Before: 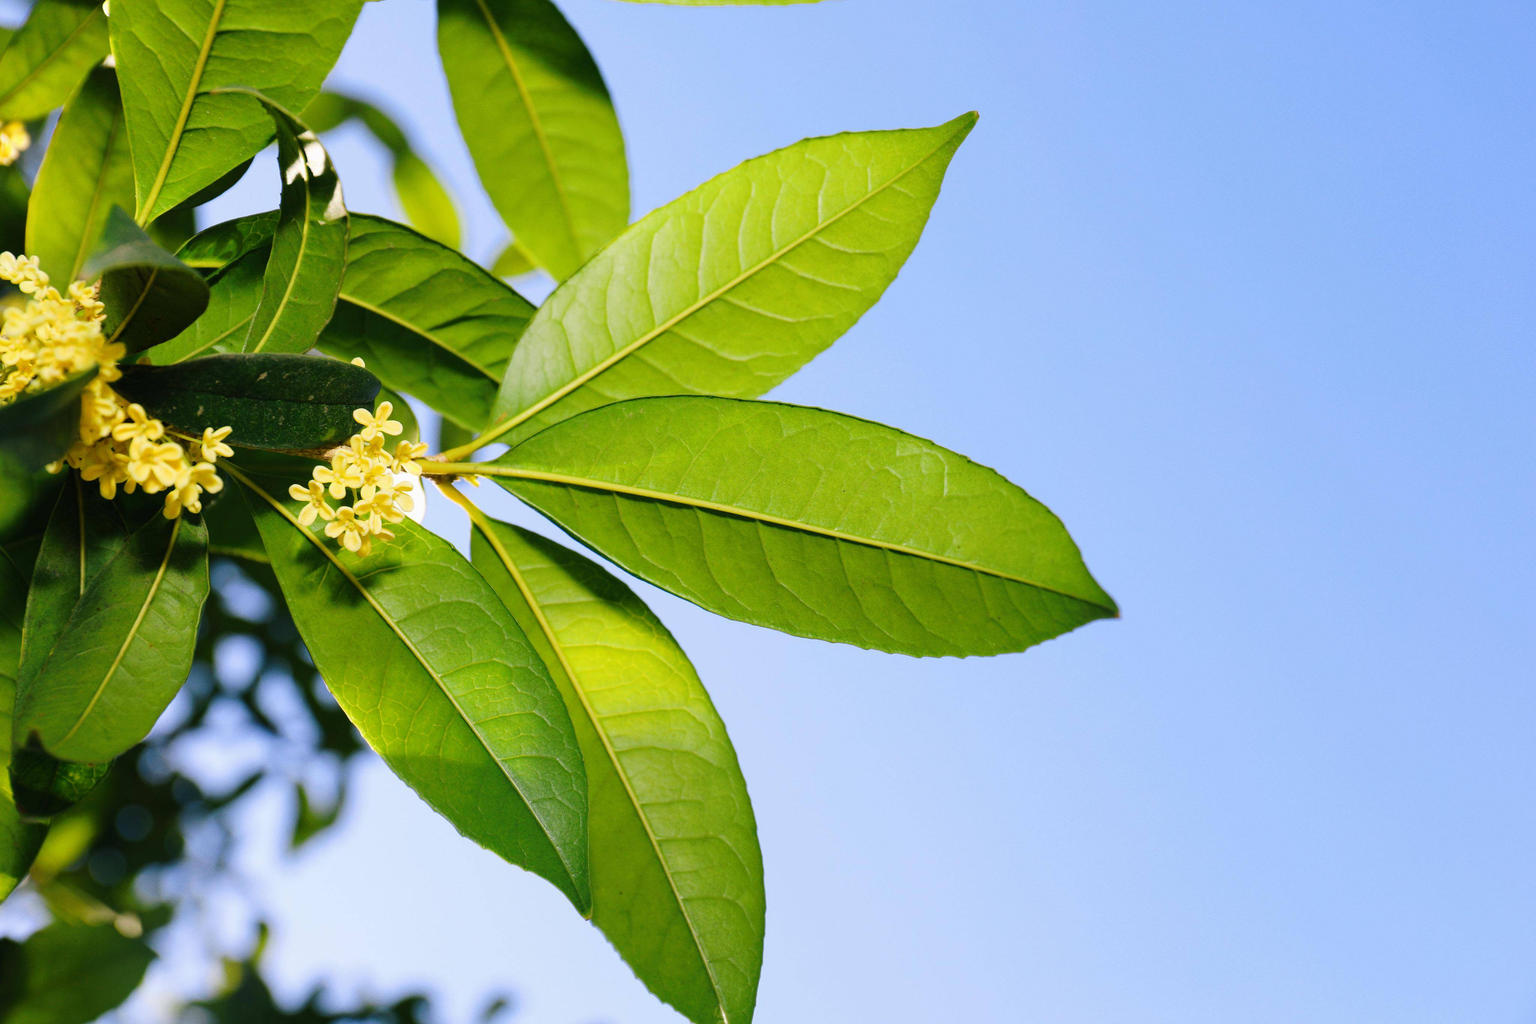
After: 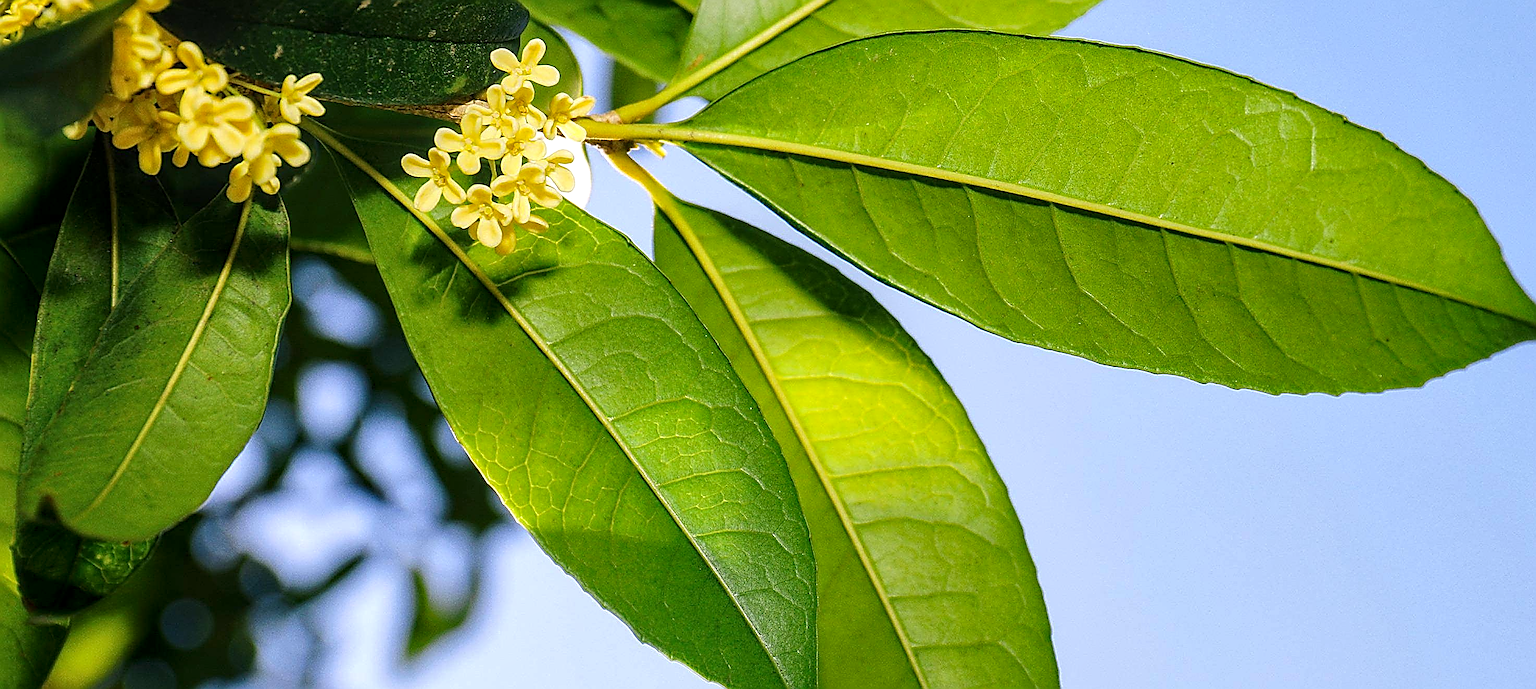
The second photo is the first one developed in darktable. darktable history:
crop: top 36.498%, right 27.964%, bottom 14.995%
exposure: exposure 0.178 EV, compensate exposure bias true, compensate highlight preservation false
sharpen: amount 2
shadows and highlights: shadows -20, white point adjustment -2, highlights -35
local contrast: detail 130%
